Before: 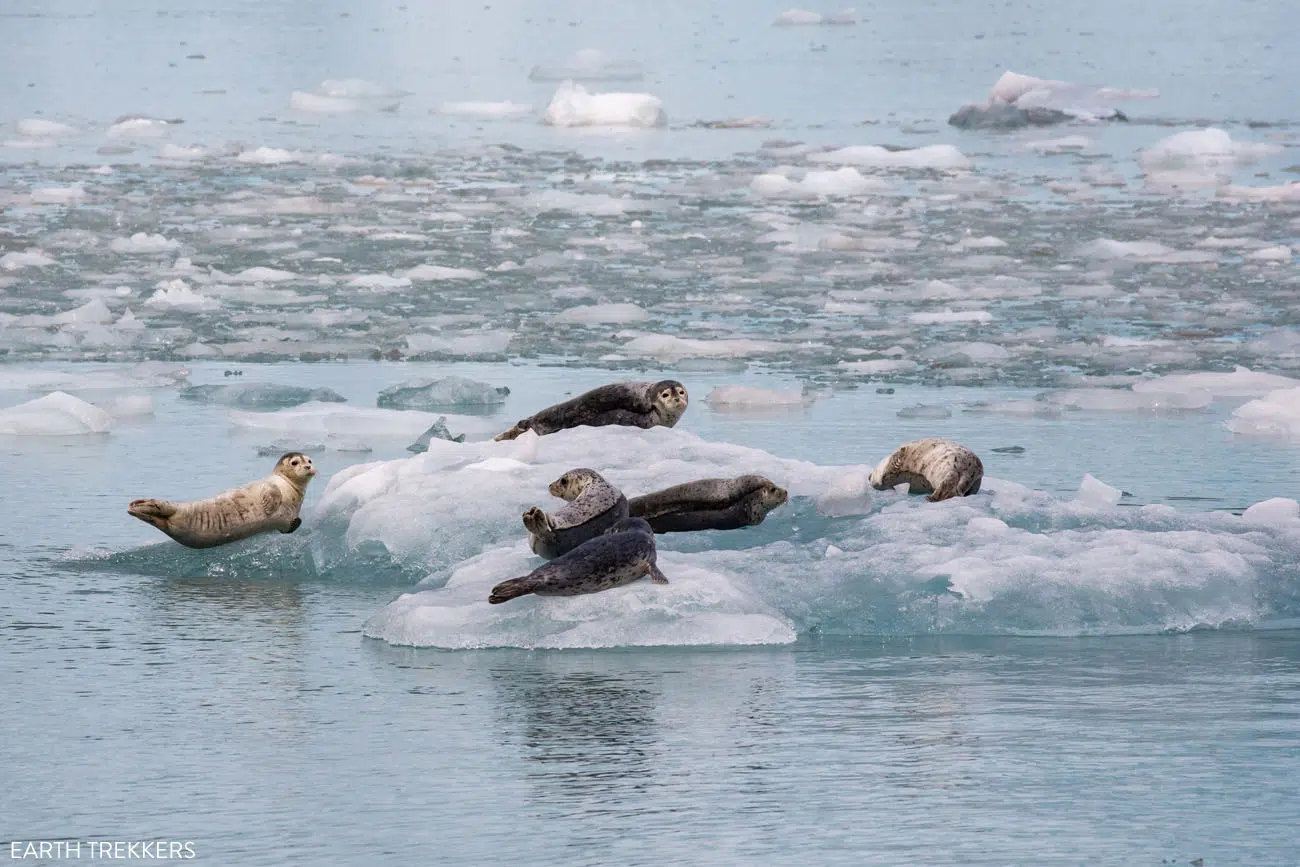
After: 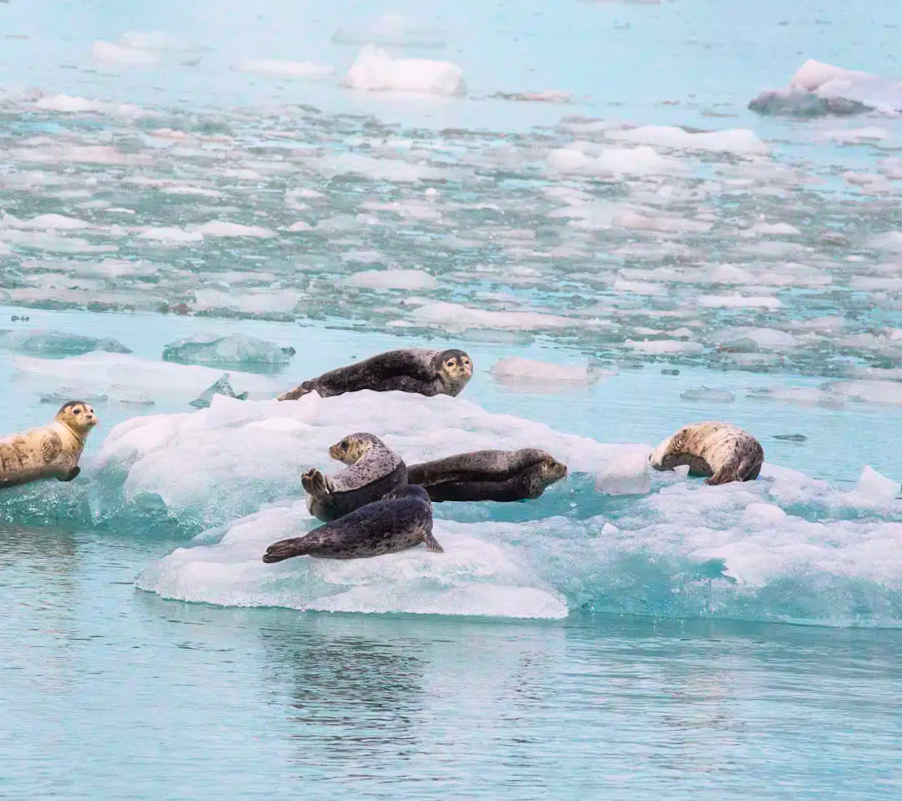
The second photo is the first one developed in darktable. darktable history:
haze removal: strength -0.106, compatibility mode true, adaptive false
color balance rgb: perceptual saturation grading › global saturation 19.861%, global vibrance 20%
crop and rotate: angle -3.13°, left 14.044%, top 0.024%, right 10.907%, bottom 0.031%
tone curve: curves: ch0 [(0, 0) (0.051, 0.03) (0.096, 0.071) (0.243, 0.246) (0.461, 0.515) (0.605, 0.692) (0.761, 0.85) (0.881, 0.933) (1, 0.984)]; ch1 [(0, 0) (0.1, 0.038) (0.318, 0.243) (0.431, 0.384) (0.488, 0.475) (0.499, 0.499) (0.534, 0.546) (0.567, 0.592) (0.601, 0.632) (0.734, 0.809) (1, 1)]; ch2 [(0, 0) (0.297, 0.257) (0.414, 0.379) (0.453, 0.45) (0.479, 0.483) (0.504, 0.499) (0.52, 0.519) (0.541, 0.554) (0.614, 0.652) (0.817, 0.874) (1, 1)], color space Lab, independent channels, preserve colors none
exposure: exposure -0.04 EV, compensate highlight preservation false
